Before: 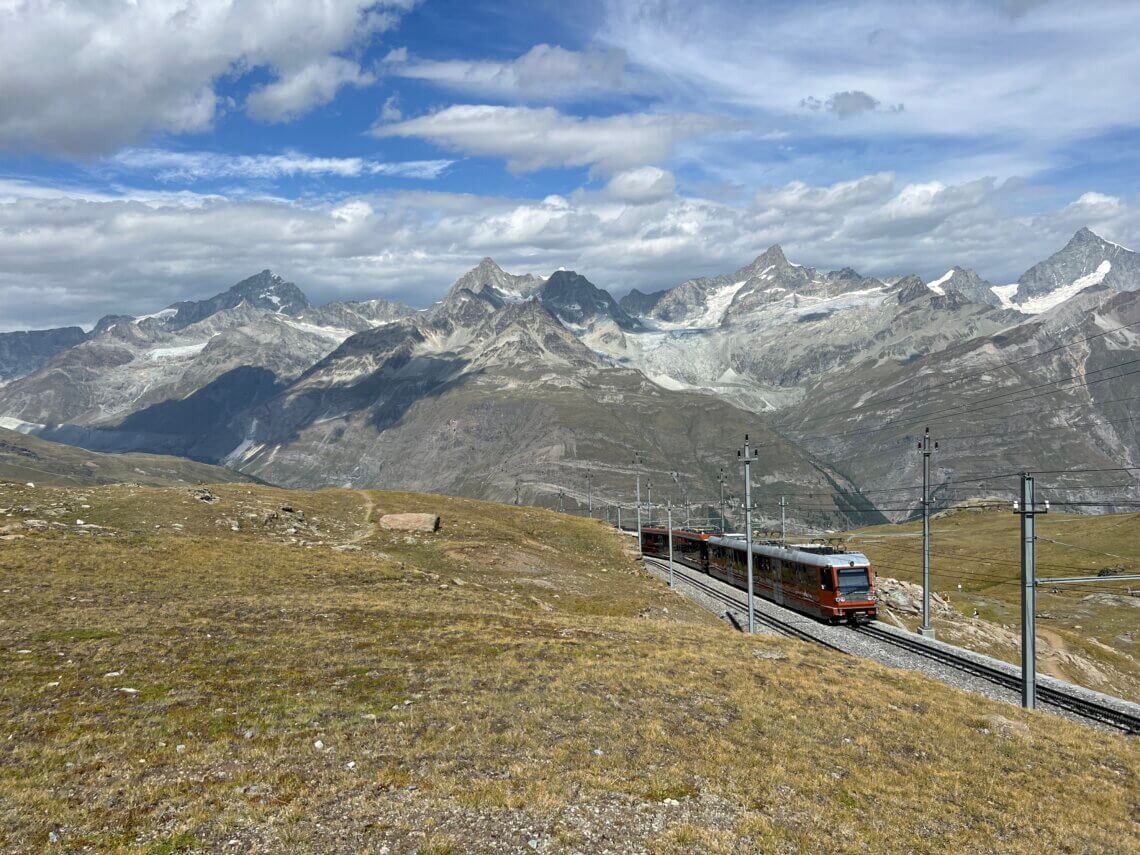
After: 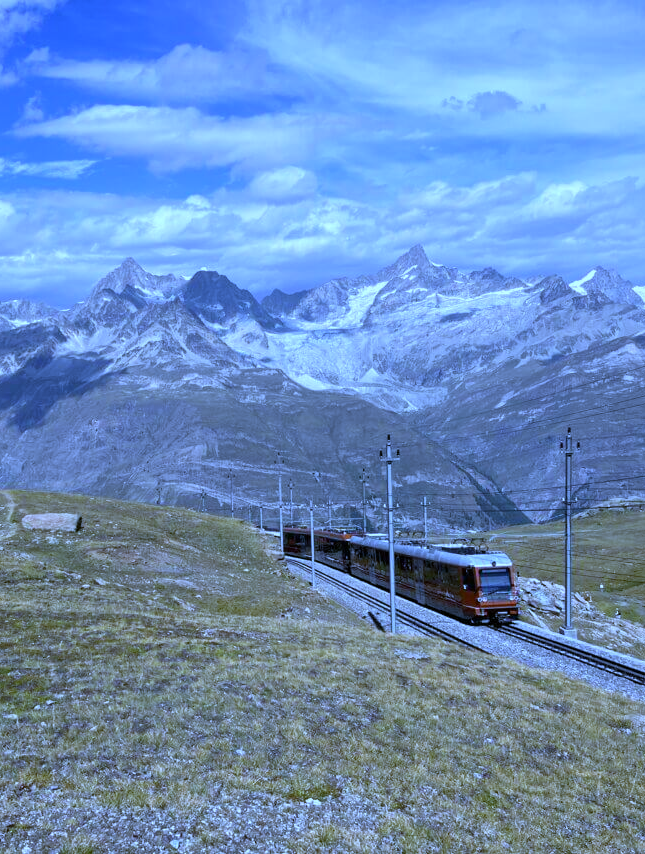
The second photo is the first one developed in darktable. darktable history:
white balance: red 0.766, blue 1.537
crop: left 31.458%, top 0%, right 11.876%
